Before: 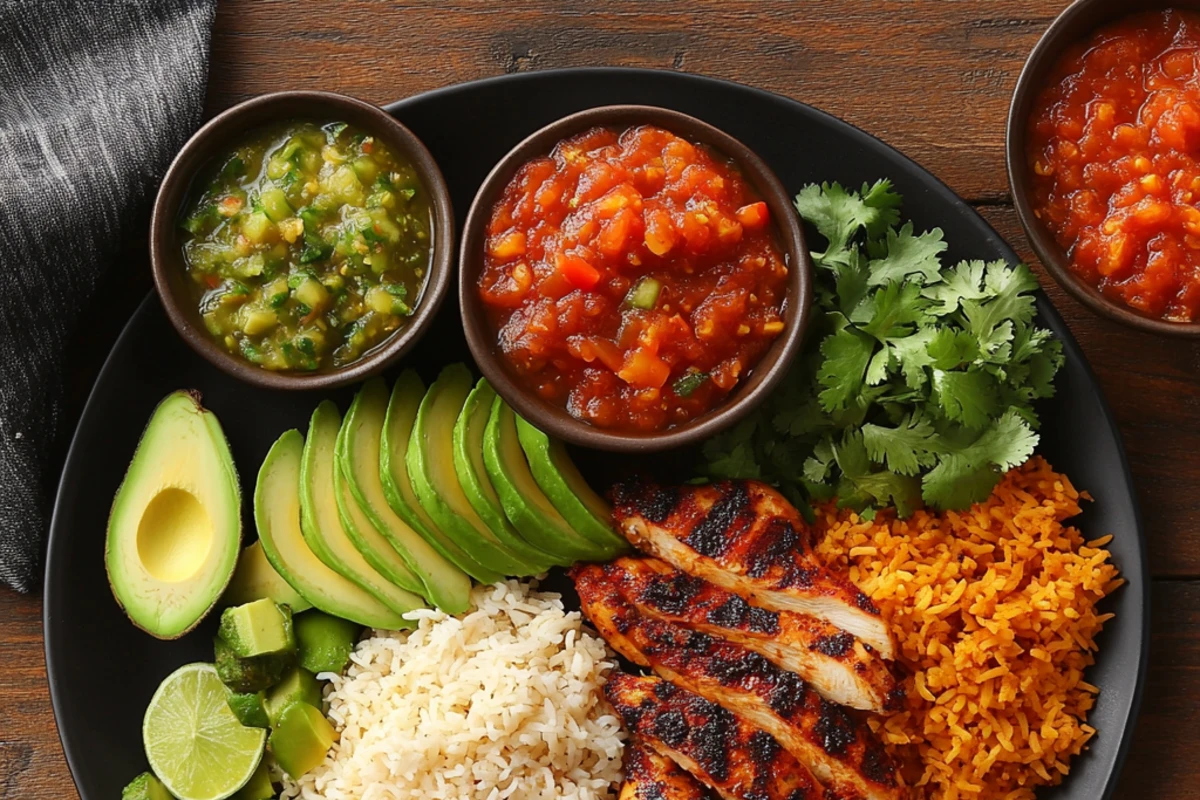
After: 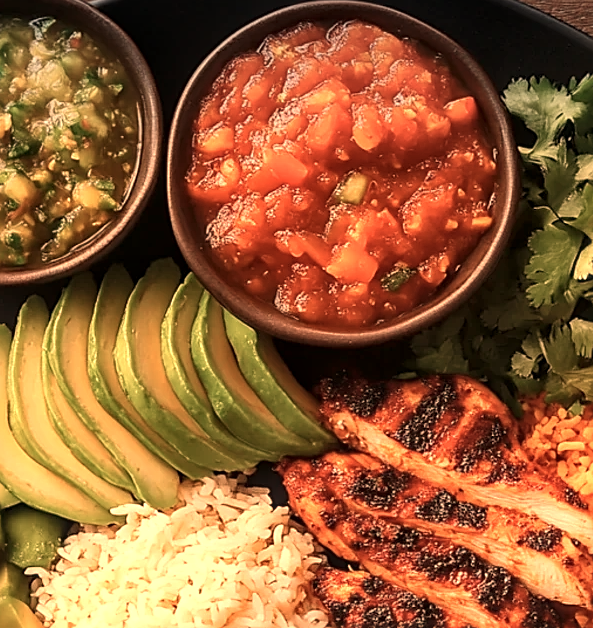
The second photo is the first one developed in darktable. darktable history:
exposure: exposure 0.127 EV, compensate highlight preservation false
sharpen: on, module defaults
white balance: red 1.467, blue 0.684
tone equalizer: on, module defaults
graduated density: density 2.02 EV, hardness 44%, rotation 0.374°, offset 8.21, hue 208.8°, saturation 97%
contrast brightness saturation: contrast 0.06, brightness -0.01, saturation -0.23
local contrast: on, module defaults
crop and rotate: angle 0.02°, left 24.353%, top 13.219%, right 26.156%, bottom 8.224%
